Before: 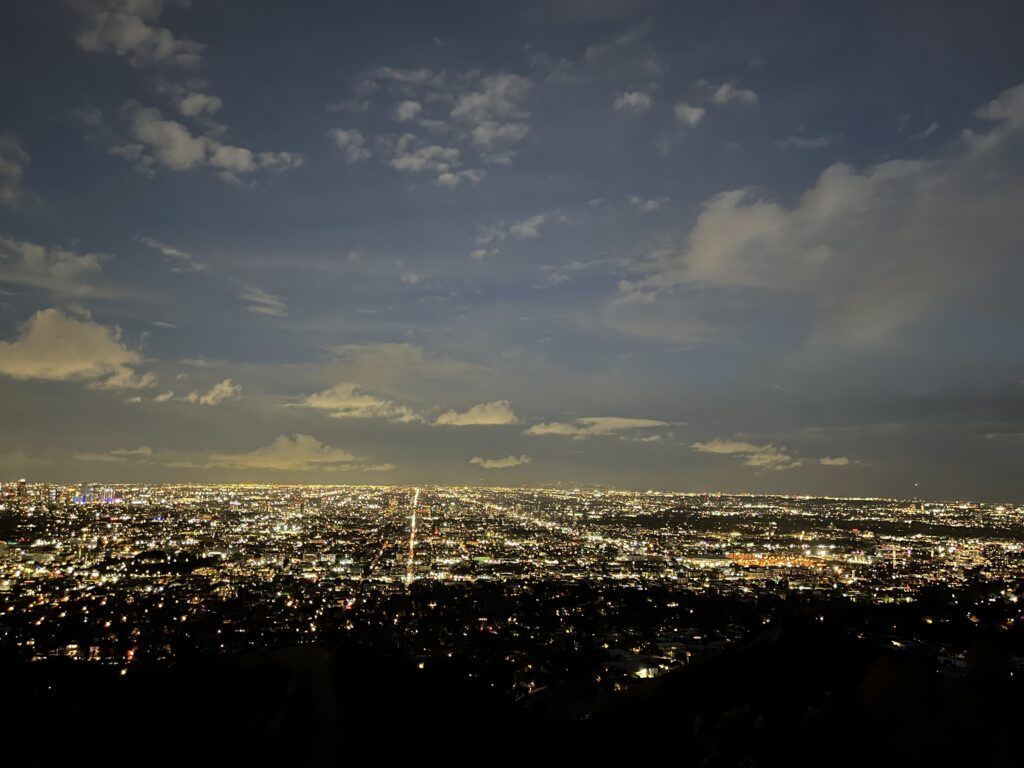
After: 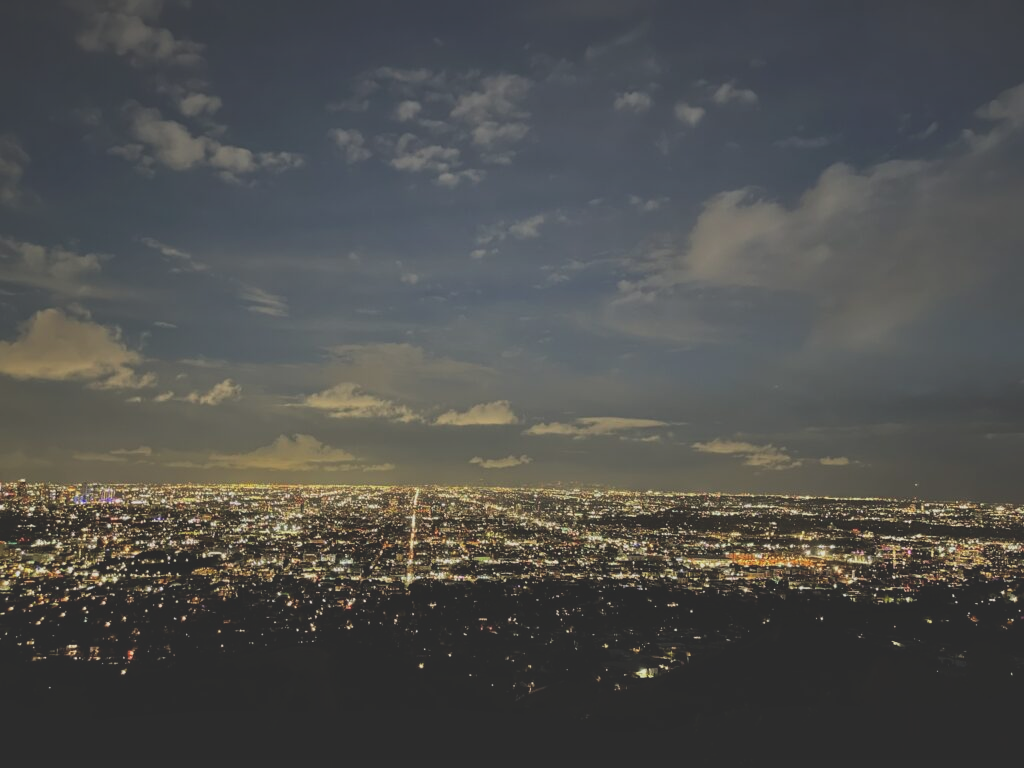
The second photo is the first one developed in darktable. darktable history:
local contrast: mode bilateral grid, contrast 20, coarseness 50, detail 120%, midtone range 0.2
exposure: black level correction -0.036, exposure -0.497 EV, compensate highlight preservation false
